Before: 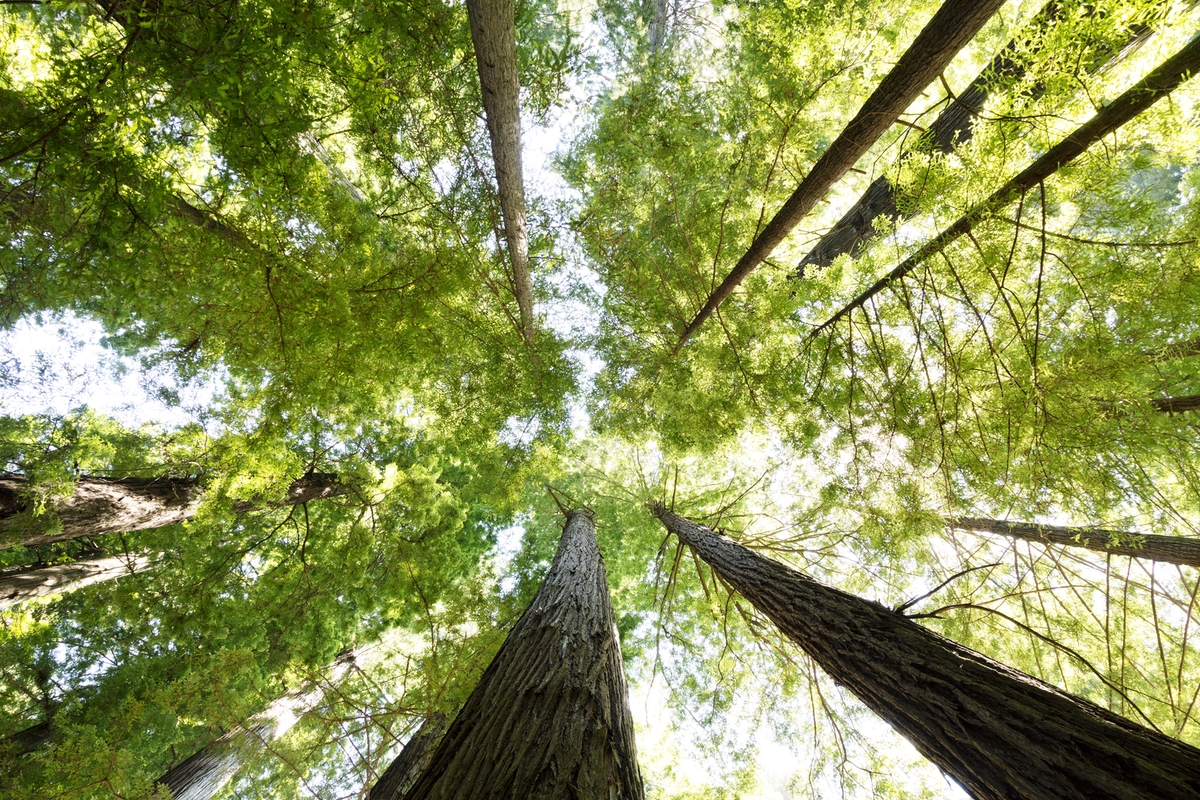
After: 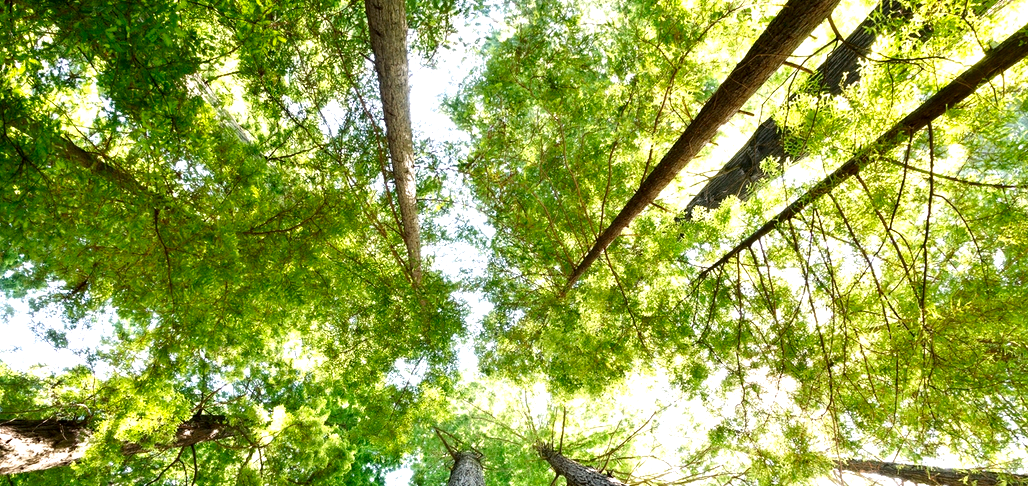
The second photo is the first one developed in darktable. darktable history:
crop and rotate: left 9.383%, top 7.352%, right 4.941%, bottom 31.863%
exposure: black level correction 0.001, exposure 0.499 EV, compensate highlight preservation false
contrast brightness saturation: brightness -0.095
